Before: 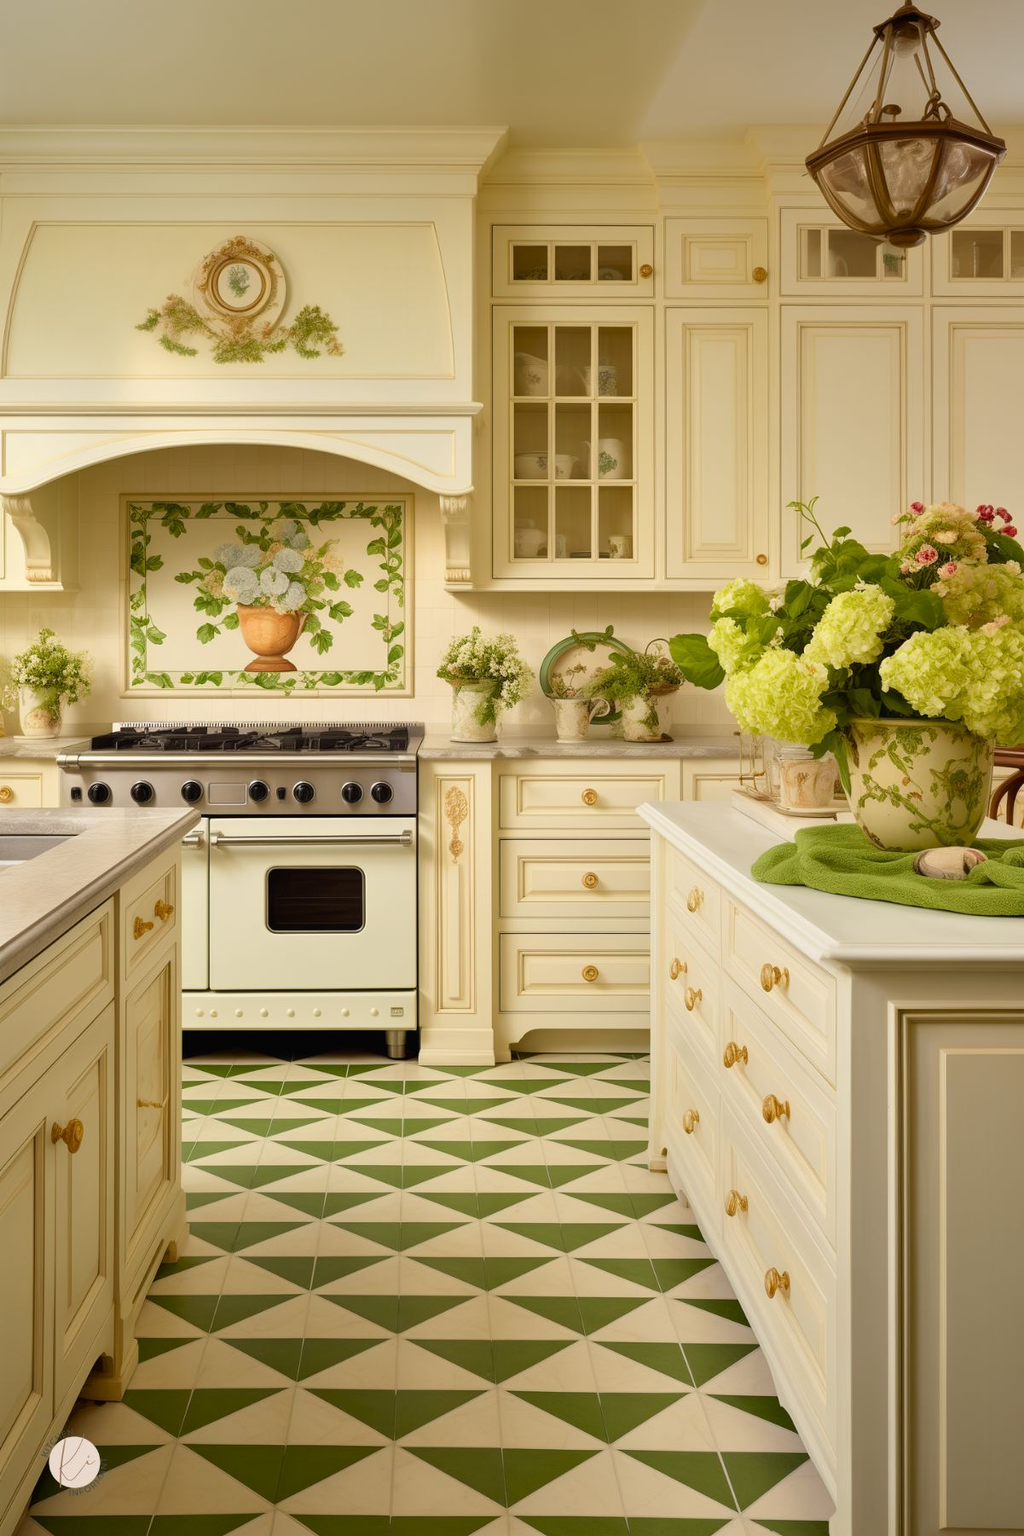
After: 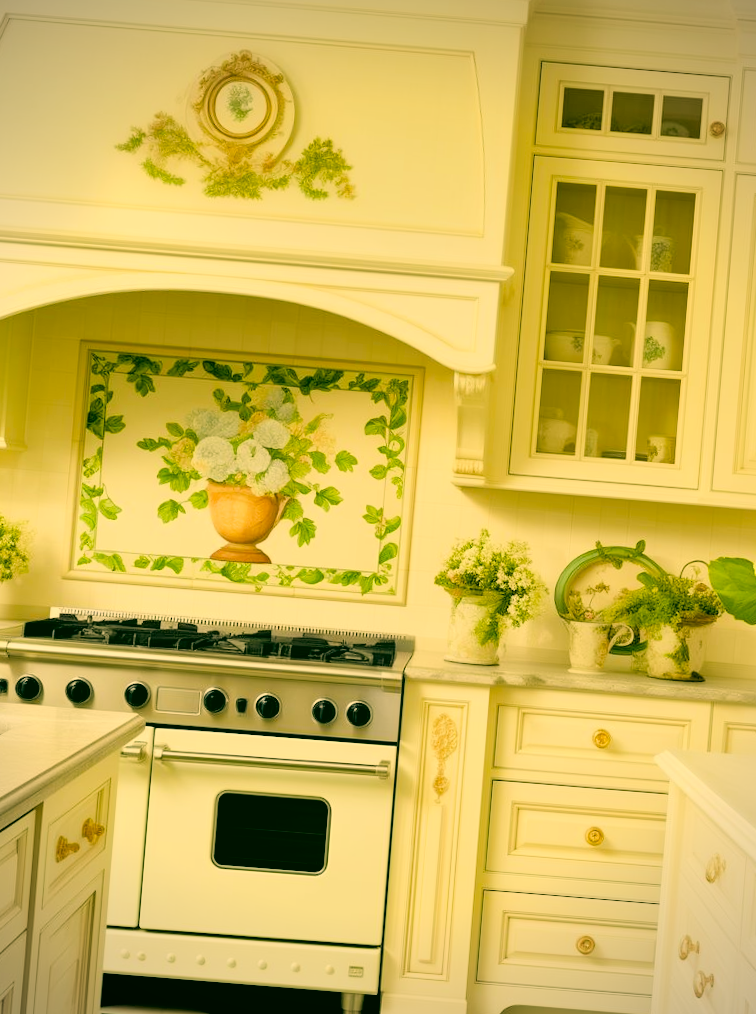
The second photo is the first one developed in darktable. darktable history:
crop and rotate: angle -4.63°, left 2.221%, top 6.761%, right 27.349%, bottom 30.26%
exposure: exposure 0.778 EV, compensate highlight preservation false
filmic rgb: black relative exposure -5.06 EV, white relative exposure 3.96 EV, hardness 2.91, contrast 1.099
color correction: highlights a* 5.66, highlights b* 33.04, shadows a* -26.04, shadows b* 4.05
vignetting: fall-off radius 60.82%
